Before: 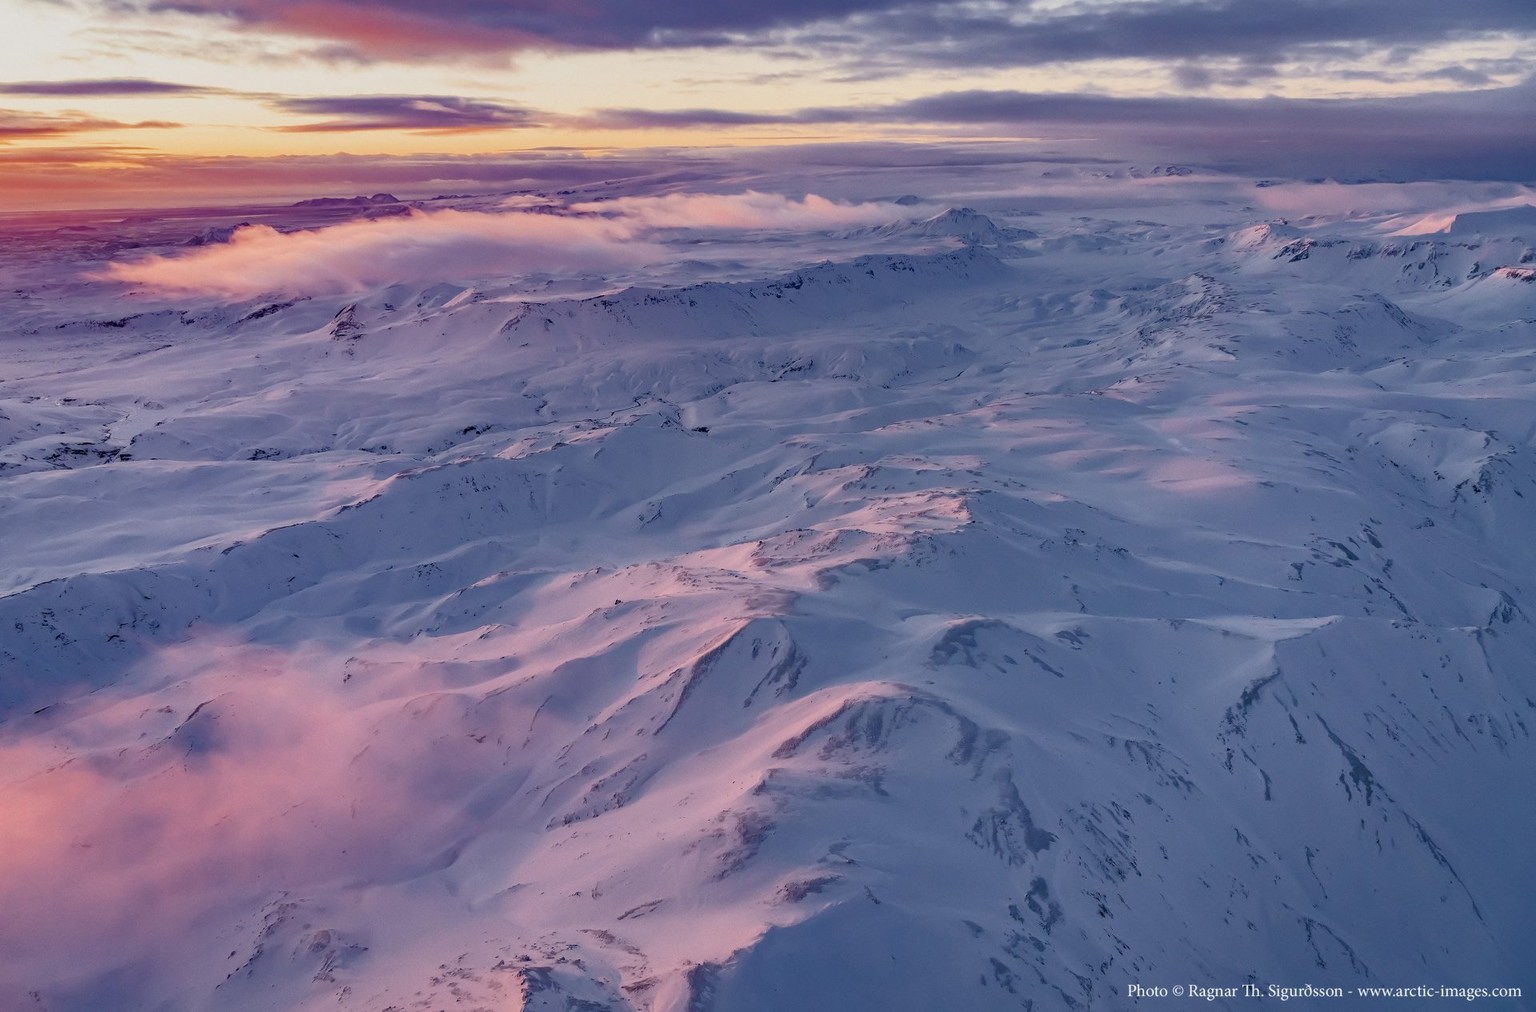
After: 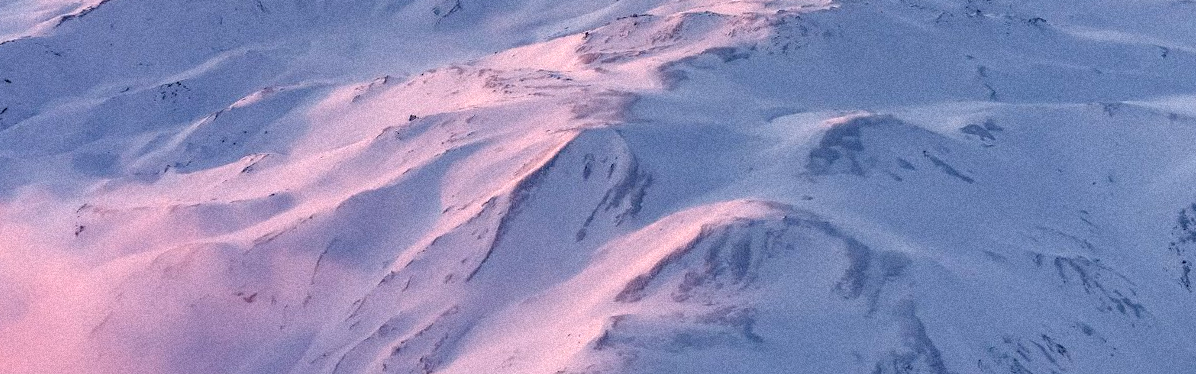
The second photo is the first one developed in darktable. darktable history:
exposure: exposure 0.74 EV, compensate highlight preservation false
crop: left 18.091%, top 51.13%, right 17.525%, bottom 16.85%
rotate and perspective: rotation -3°, crop left 0.031, crop right 0.968, crop top 0.07, crop bottom 0.93
grain: strength 35%, mid-tones bias 0%
